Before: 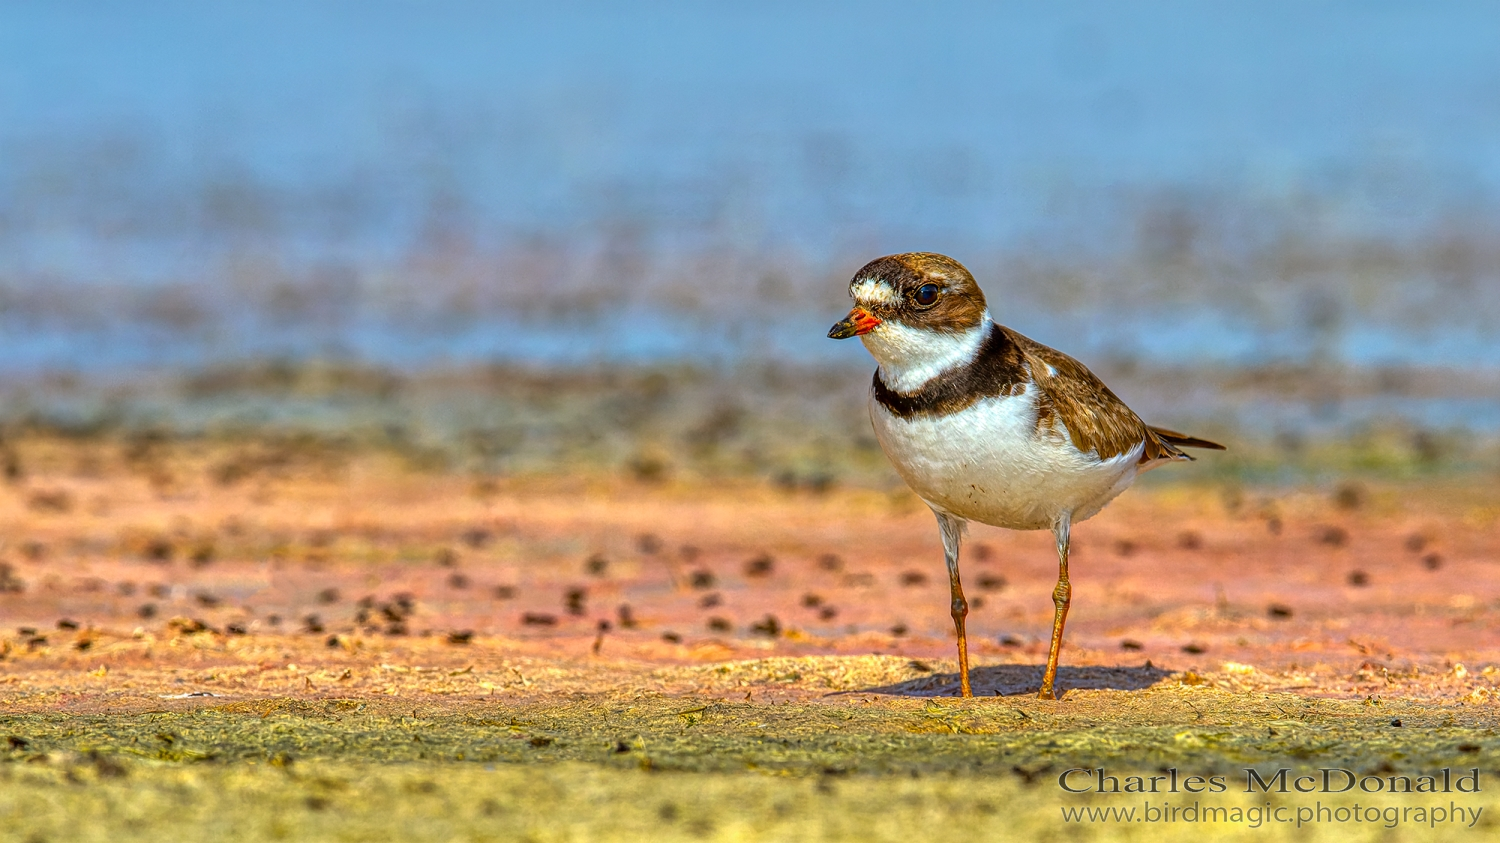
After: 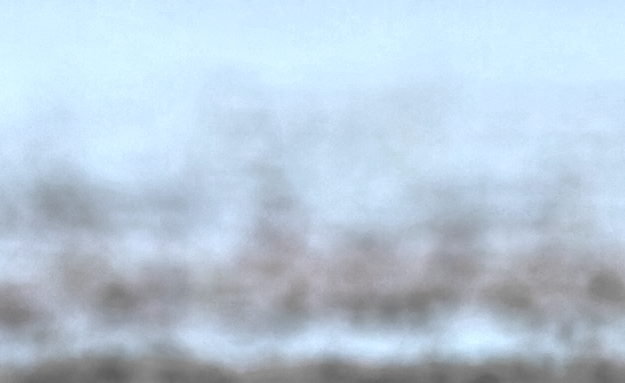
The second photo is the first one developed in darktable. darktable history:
crop and rotate: left 11.299%, top 0.115%, right 47.023%, bottom 54.361%
color zones: curves: ch0 [(0, 0.613) (0.01, 0.613) (0.245, 0.448) (0.498, 0.529) (0.642, 0.665) (0.879, 0.777) (0.99, 0.613)]; ch1 [(0, 0.272) (0.219, 0.127) (0.724, 0.346)], mix 39.22%
